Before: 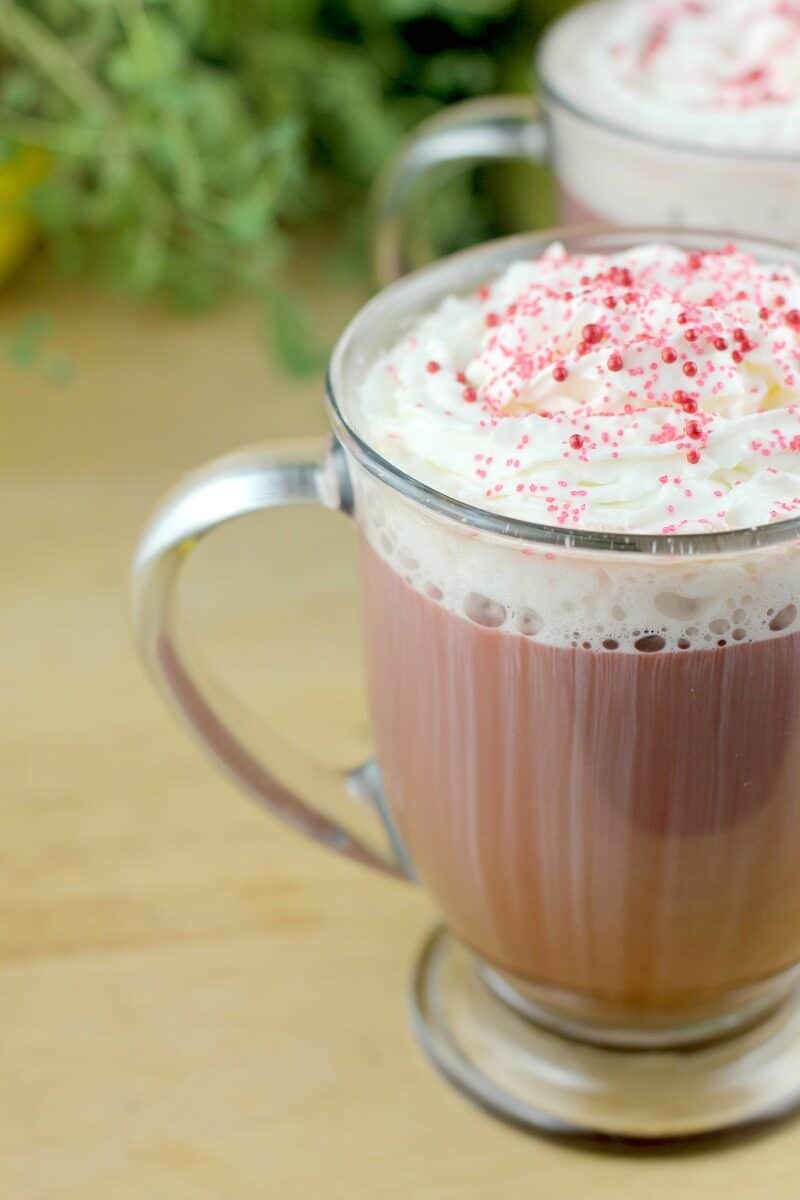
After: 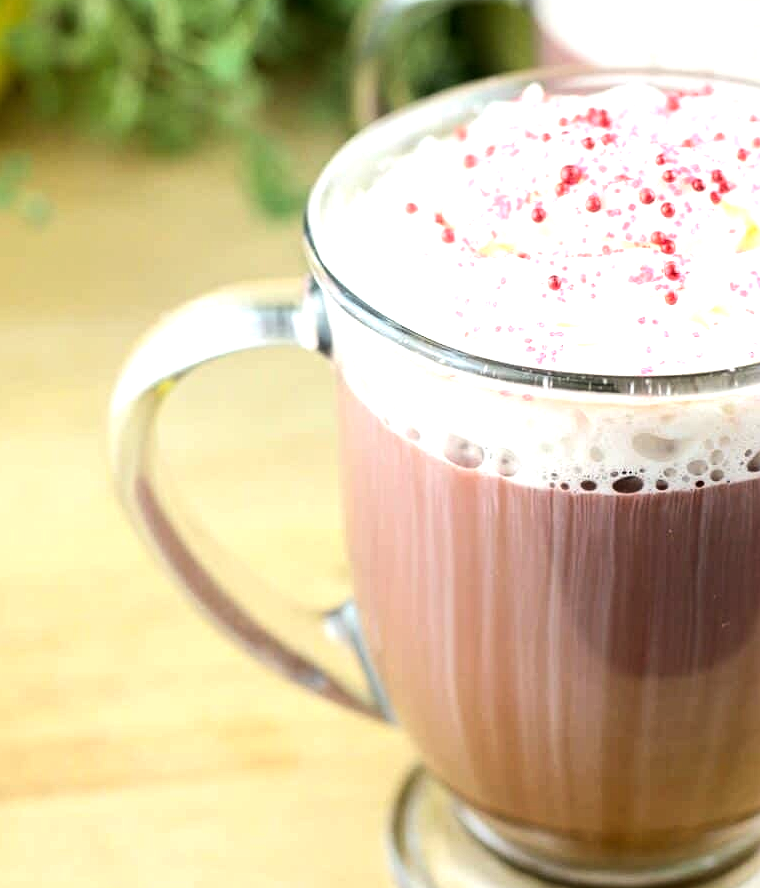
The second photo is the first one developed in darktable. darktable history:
tone equalizer: -8 EV -1.08 EV, -7 EV -1.01 EV, -6 EV -0.867 EV, -5 EV -0.578 EV, -3 EV 0.578 EV, -2 EV 0.867 EV, -1 EV 1.01 EV, +0 EV 1.08 EV, edges refinement/feathering 500, mask exposure compensation -1.57 EV, preserve details no
sharpen: radius 1.272, amount 0.305, threshold 0
crop and rotate: left 2.991%, top 13.302%, right 1.981%, bottom 12.636%
